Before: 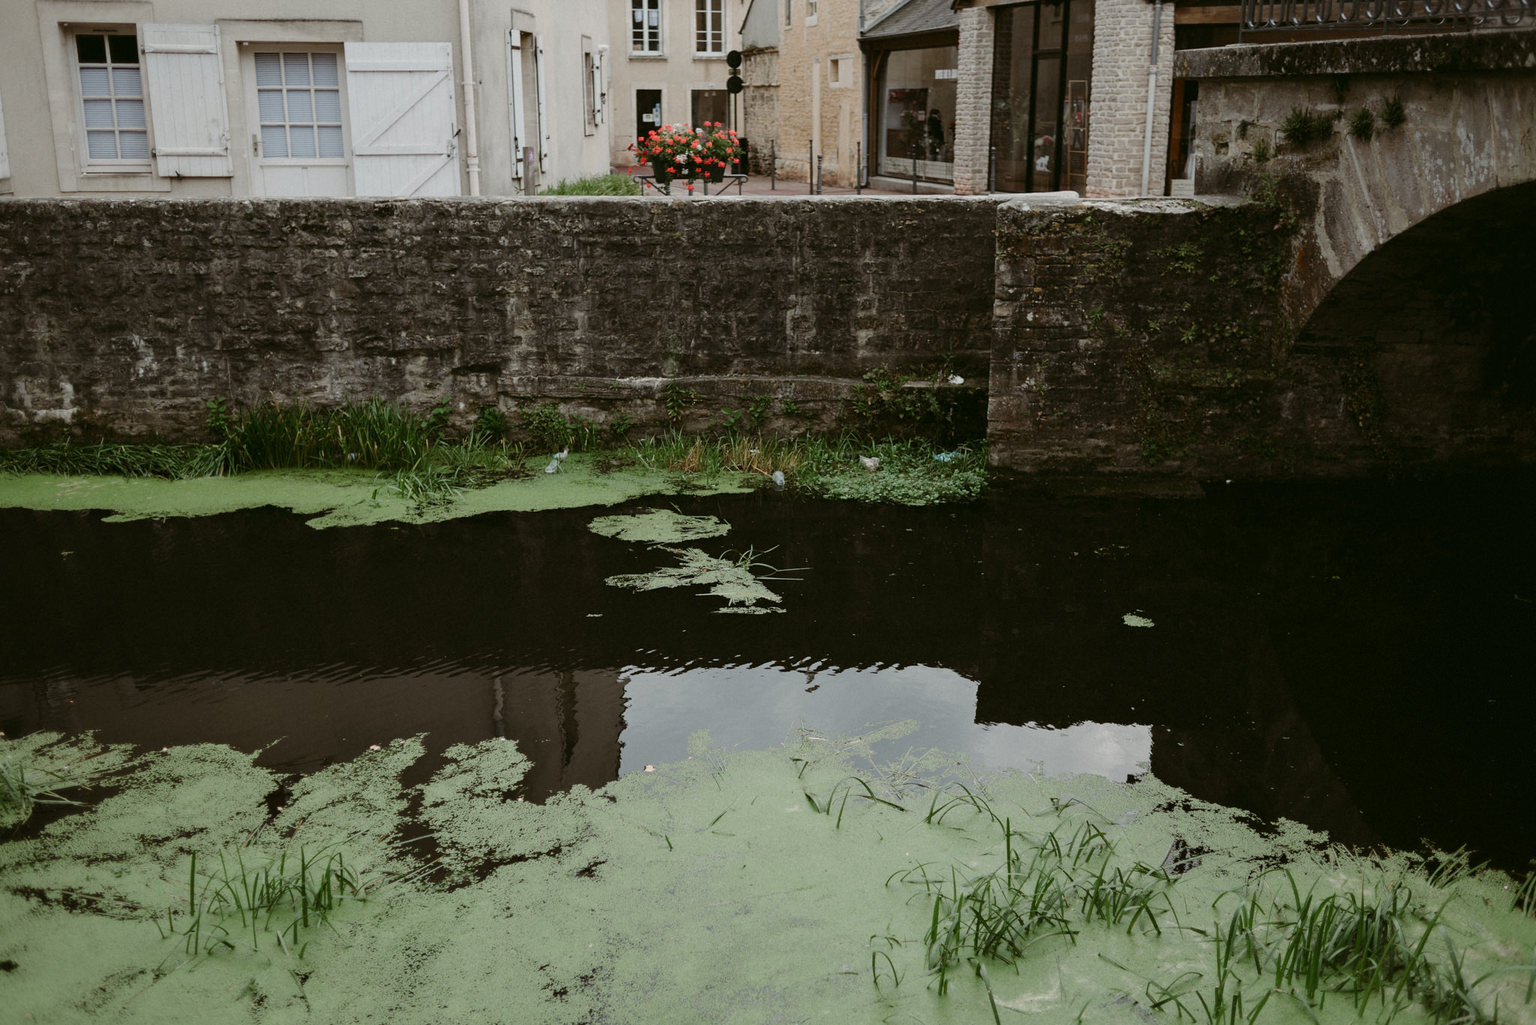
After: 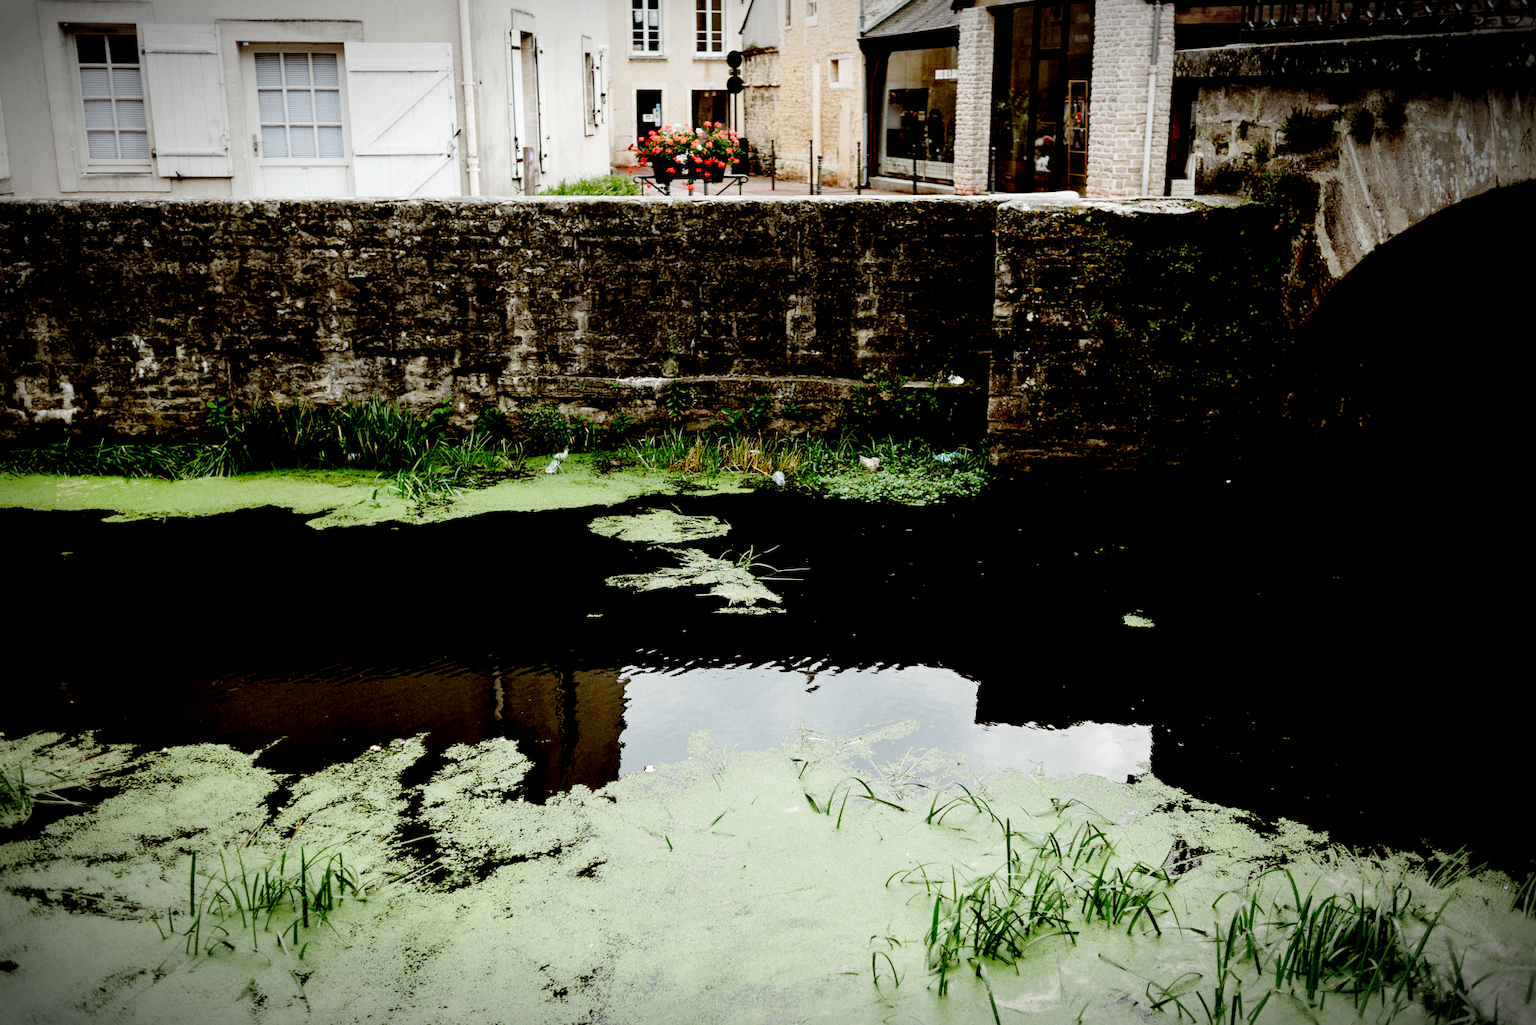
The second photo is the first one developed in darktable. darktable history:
vignetting: fall-off start 86.26%, brightness -0.799, automatic ratio true
local contrast: mode bilateral grid, contrast 20, coarseness 49, detail 120%, midtone range 0.2
exposure: black level correction 0.026, exposure 0.183 EV, compensate exposure bias true, compensate highlight preservation false
base curve: curves: ch0 [(0, 0) (0.008, 0.007) (0.022, 0.029) (0.048, 0.089) (0.092, 0.197) (0.191, 0.399) (0.275, 0.534) (0.357, 0.65) (0.477, 0.78) (0.542, 0.833) (0.799, 0.973) (1, 1)], preserve colors none
